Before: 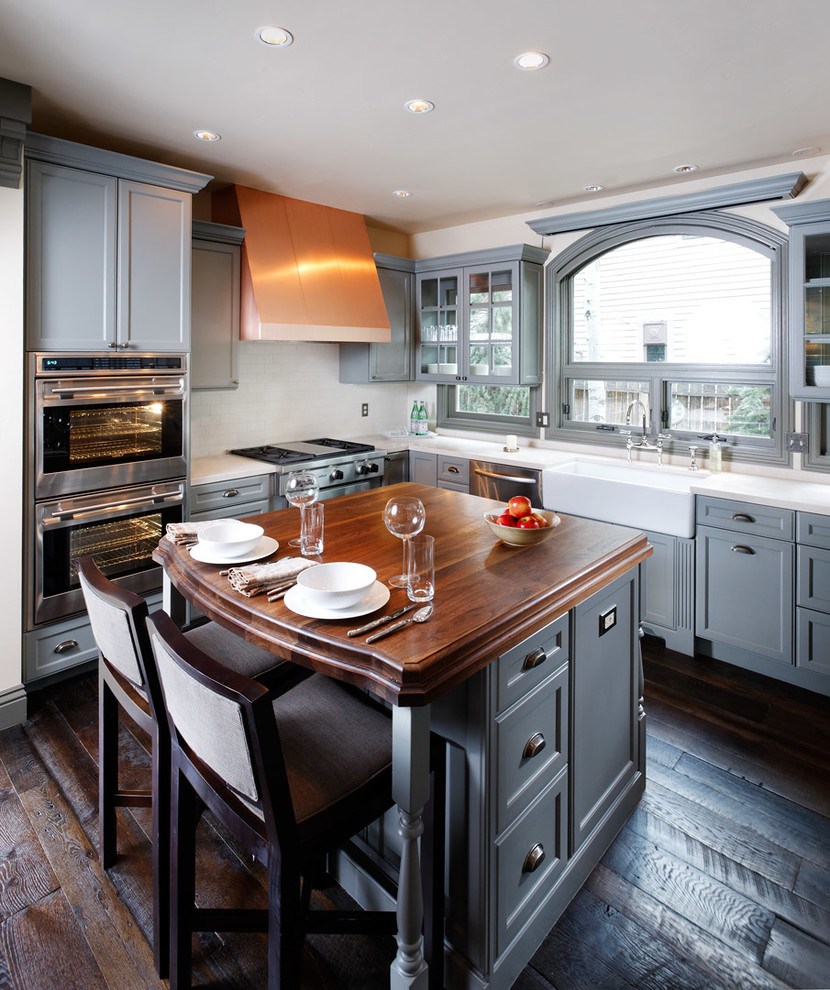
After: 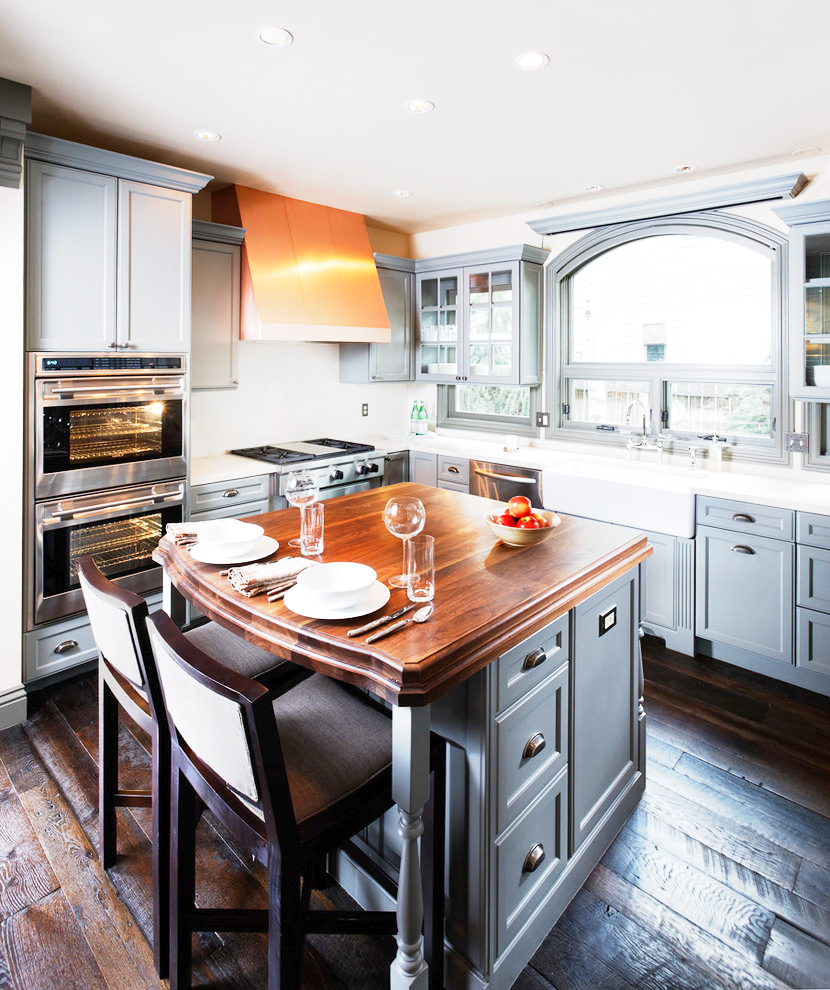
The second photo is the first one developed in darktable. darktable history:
exposure: exposure 0.777 EV, compensate exposure bias true, compensate highlight preservation false
base curve: curves: ch0 [(0, 0) (0.088, 0.125) (0.176, 0.251) (0.354, 0.501) (0.613, 0.749) (1, 0.877)], preserve colors none
